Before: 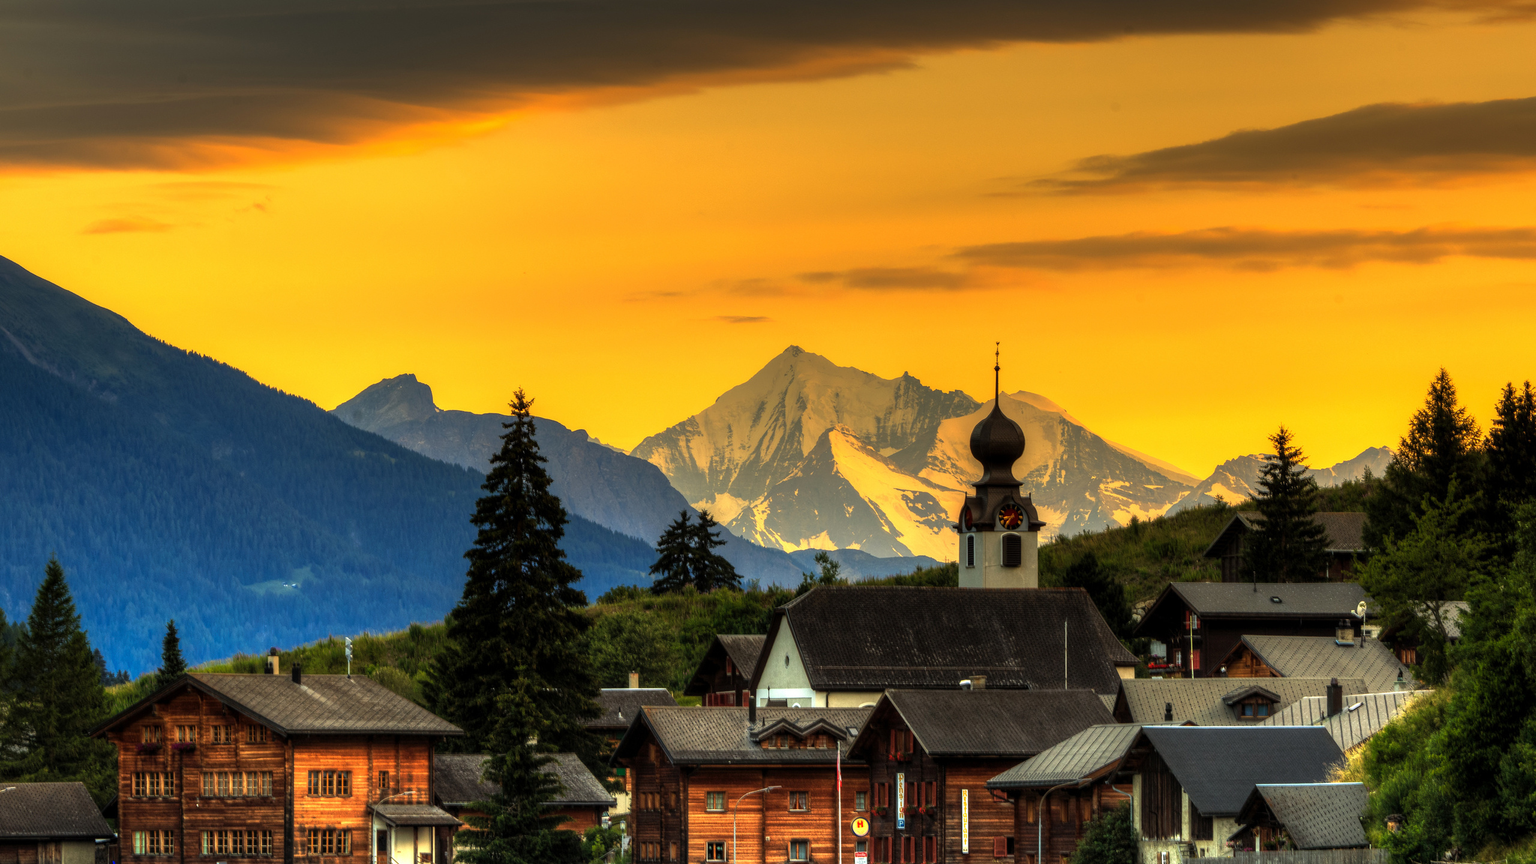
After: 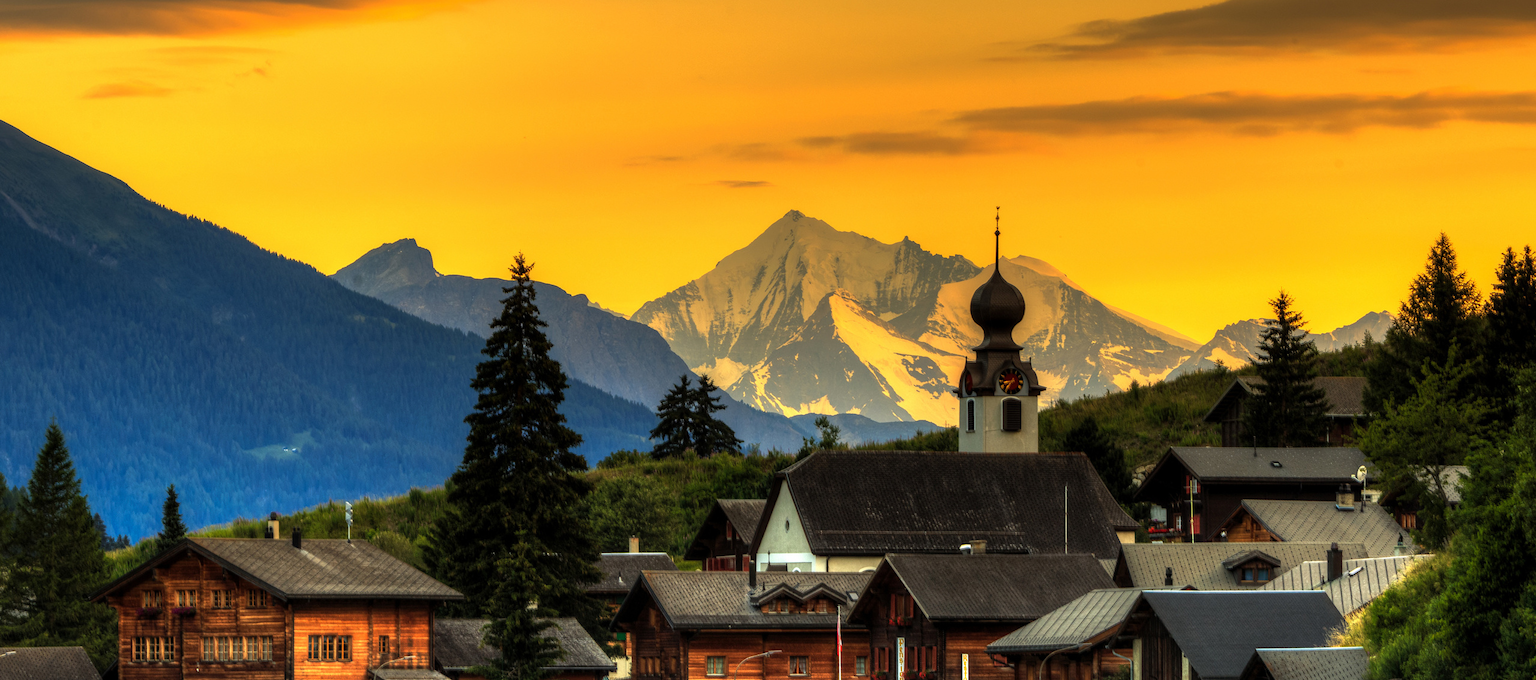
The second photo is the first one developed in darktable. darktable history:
crop and rotate: top 15.701%, bottom 5.523%
